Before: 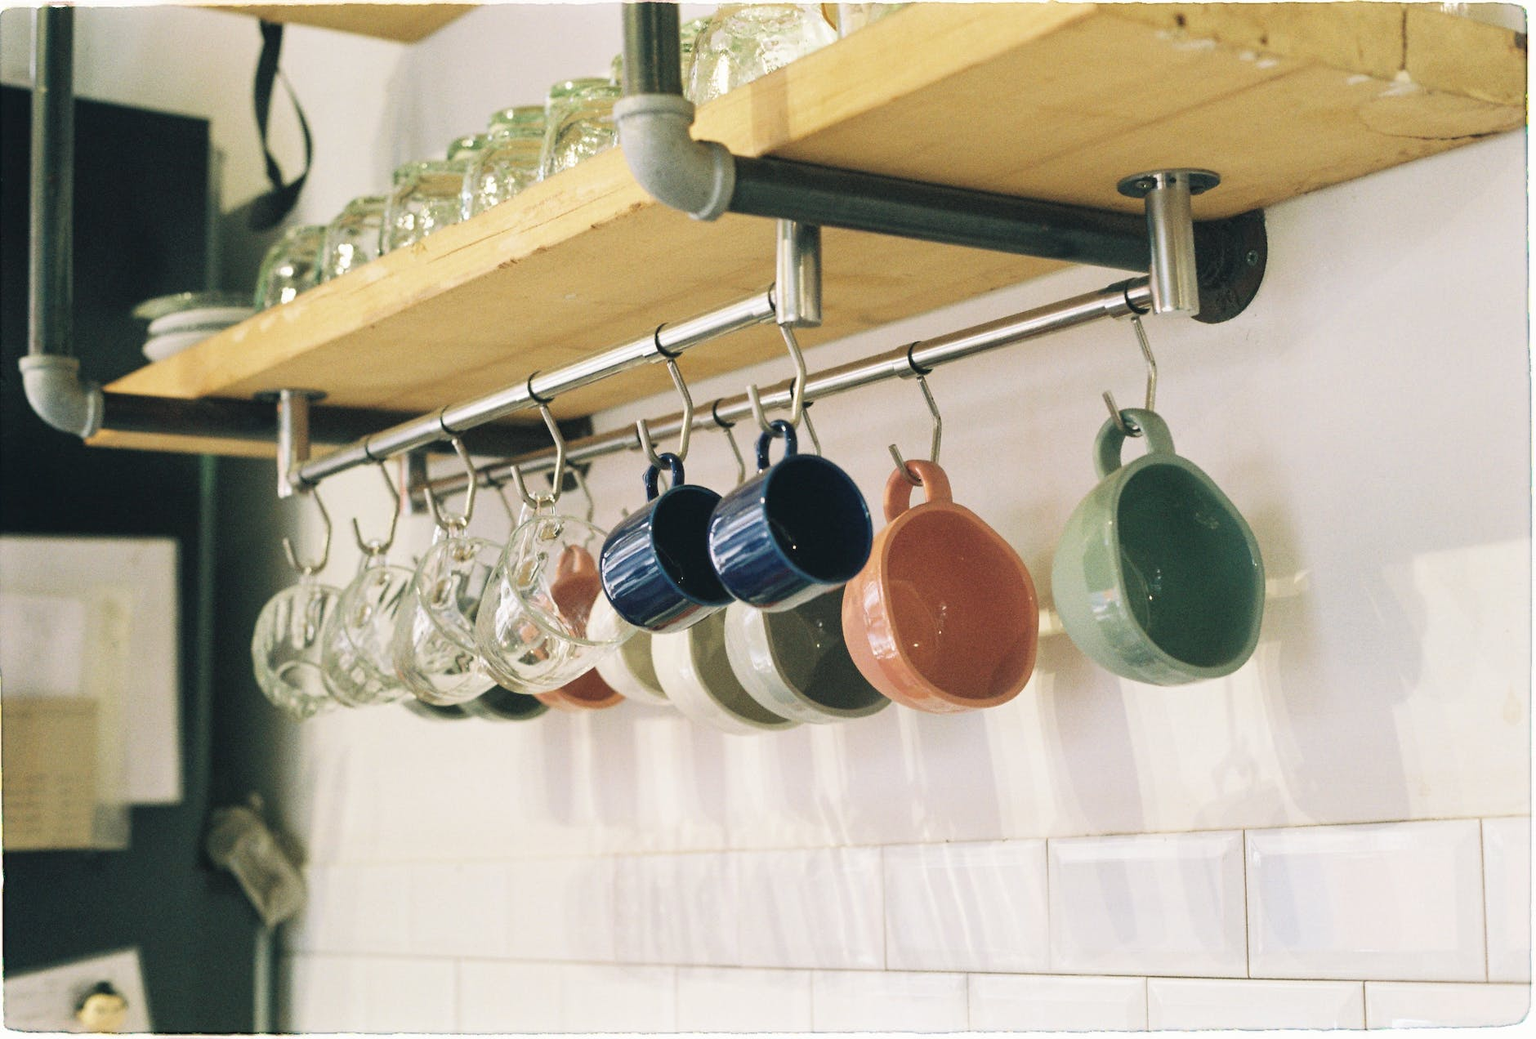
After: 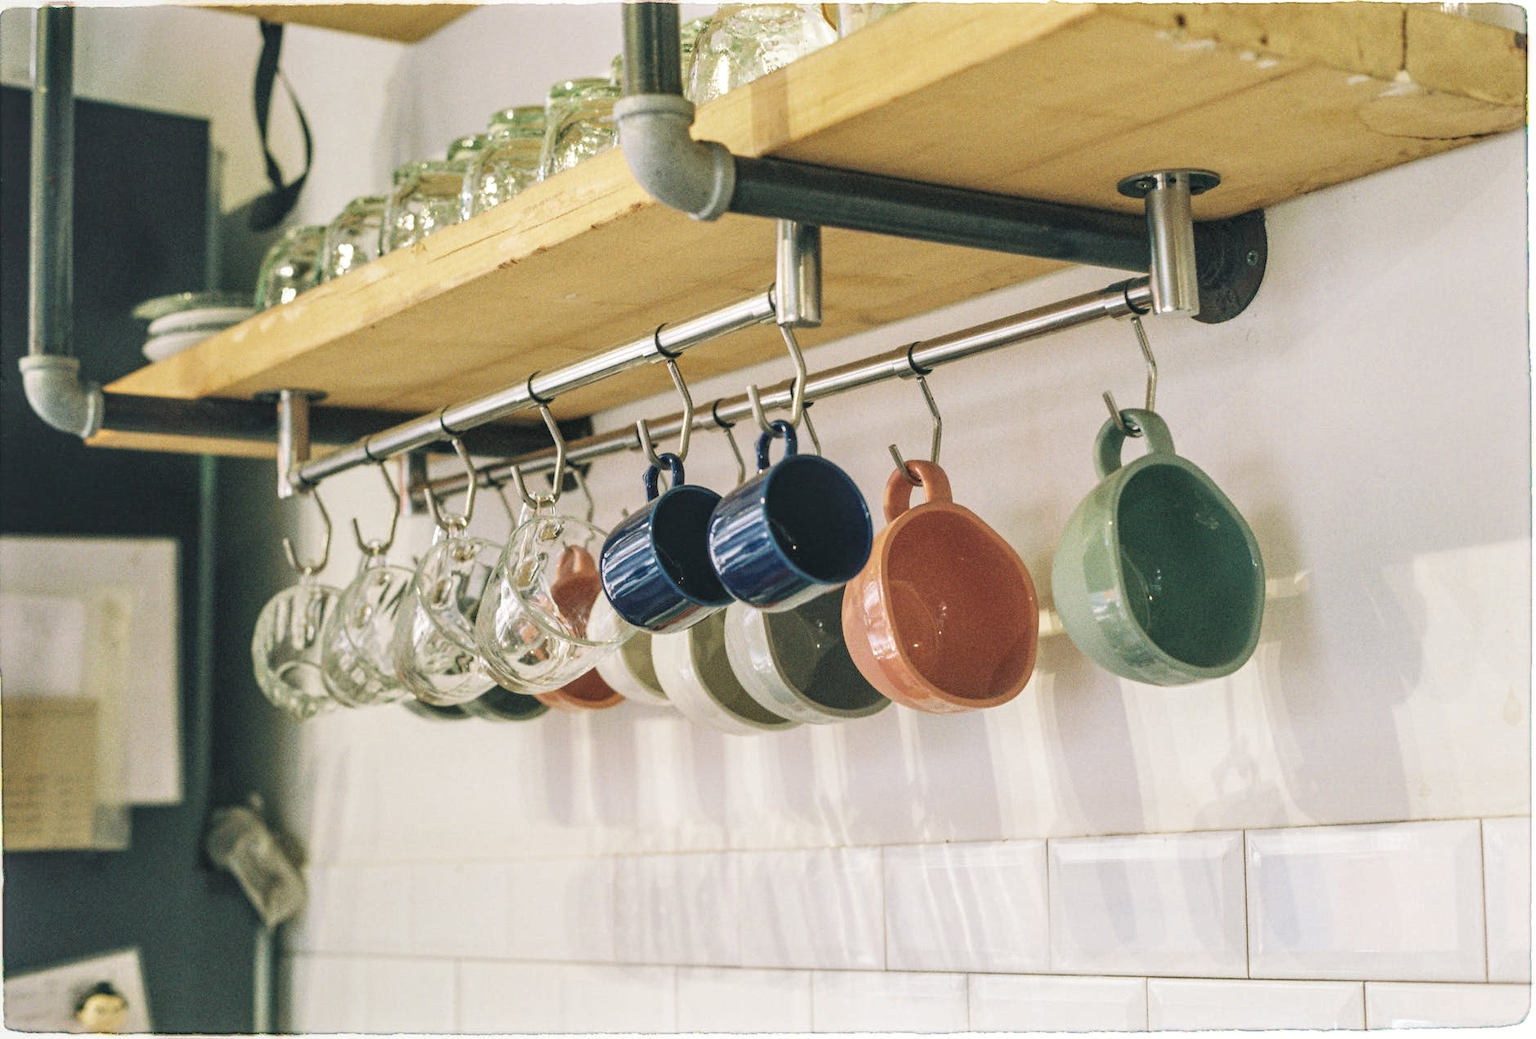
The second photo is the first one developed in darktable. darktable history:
local contrast: highlights 3%, shadows 4%, detail 134%
